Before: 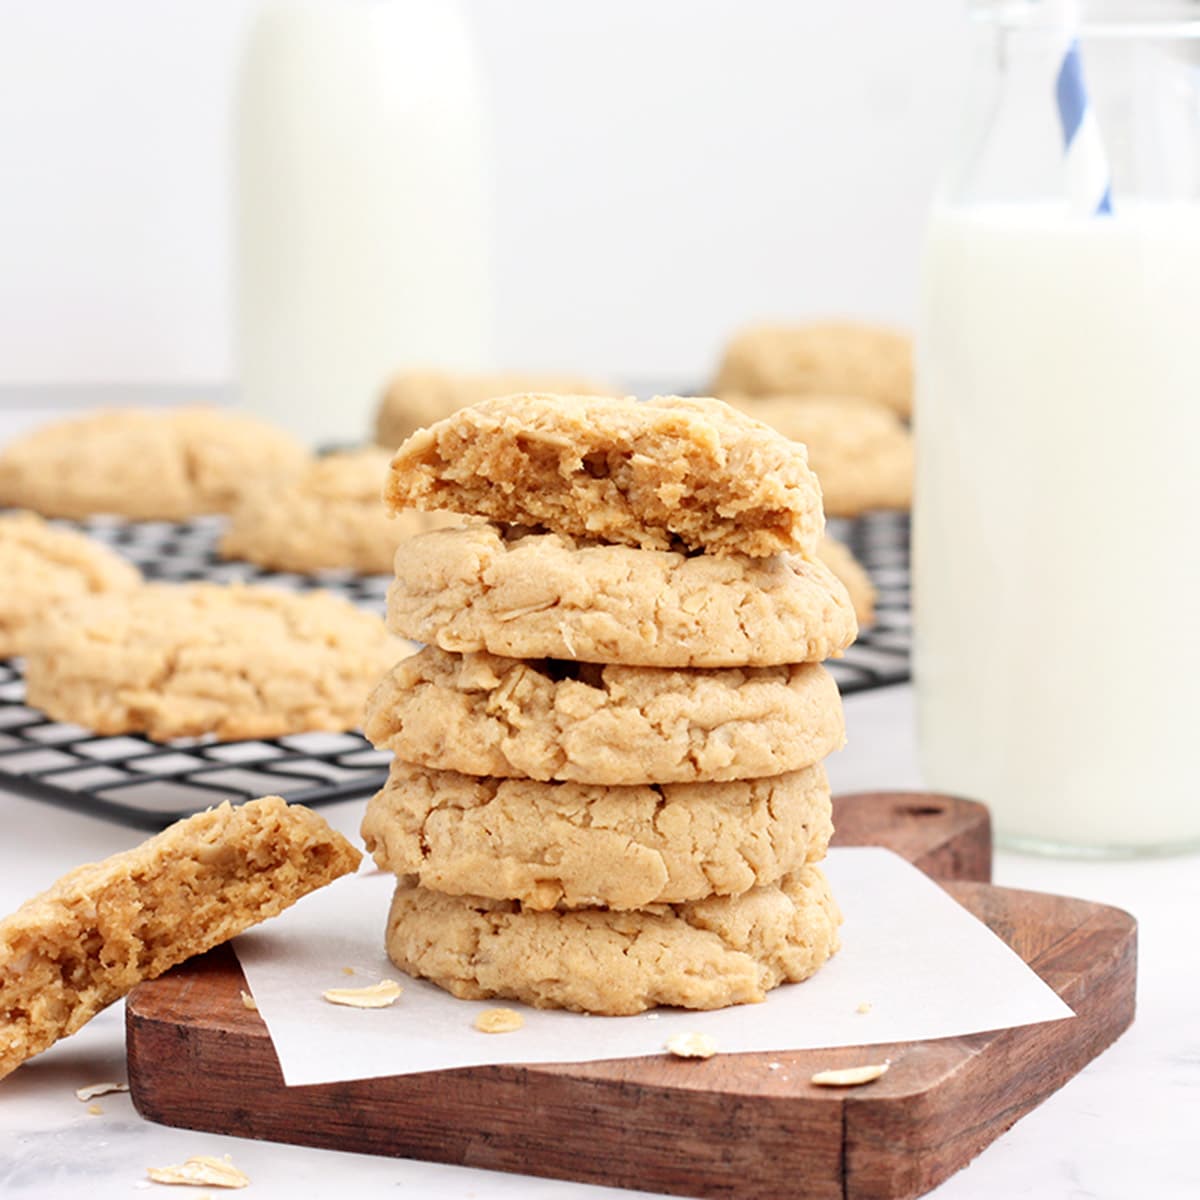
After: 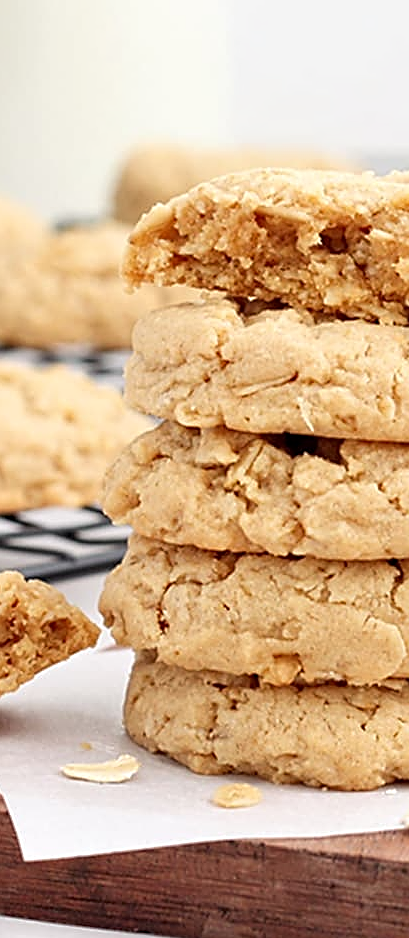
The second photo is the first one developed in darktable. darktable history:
crop and rotate: left 21.89%, top 18.824%, right 43.979%, bottom 2.991%
contrast equalizer: octaves 7, y [[0.502, 0.505, 0.512, 0.529, 0.564, 0.588], [0.5 ×6], [0.502, 0.505, 0.512, 0.529, 0.564, 0.588], [0, 0.001, 0.001, 0.004, 0.008, 0.011], [0, 0.001, 0.001, 0.004, 0.008, 0.011]]
sharpen: amount 0.47
tone equalizer: edges refinement/feathering 500, mask exposure compensation -1.57 EV, preserve details no
